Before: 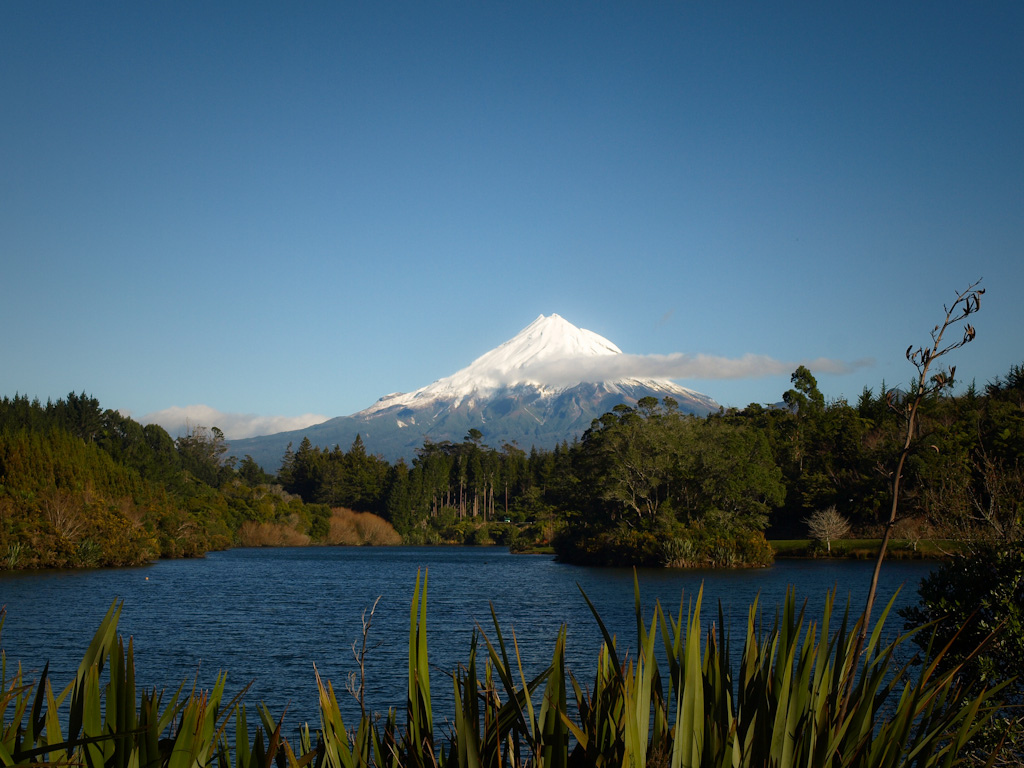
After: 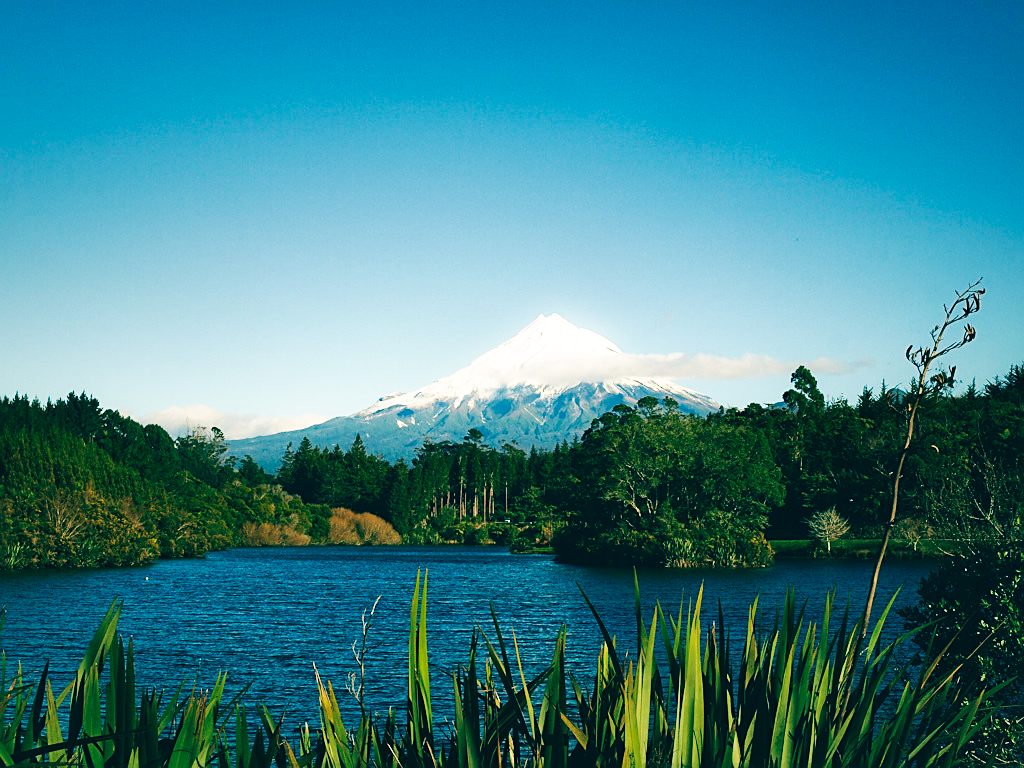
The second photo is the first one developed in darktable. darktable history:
color balance: lift [1.005, 0.99, 1.007, 1.01], gamma [1, 0.979, 1.011, 1.021], gain [0.923, 1.098, 1.025, 0.902], input saturation 90.45%, contrast 7.73%, output saturation 105.91%
base curve: curves: ch0 [(0, 0) (0.007, 0.004) (0.027, 0.03) (0.046, 0.07) (0.207, 0.54) (0.442, 0.872) (0.673, 0.972) (1, 1)], preserve colors none
shadows and highlights: shadows 40, highlights -54, highlights color adjustment 46%, low approximation 0.01, soften with gaussian
sharpen: on, module defaults
